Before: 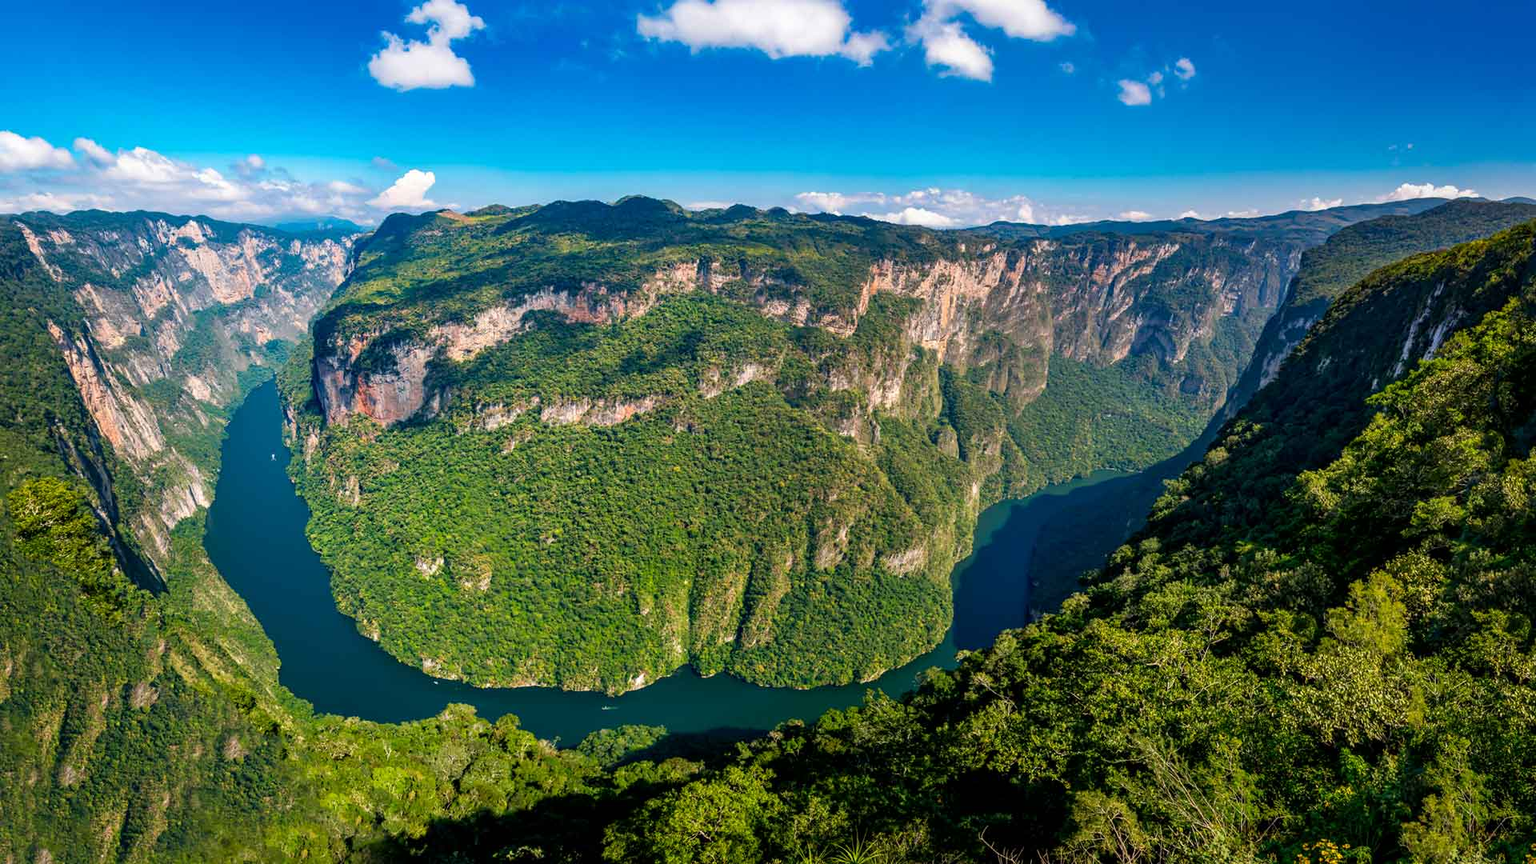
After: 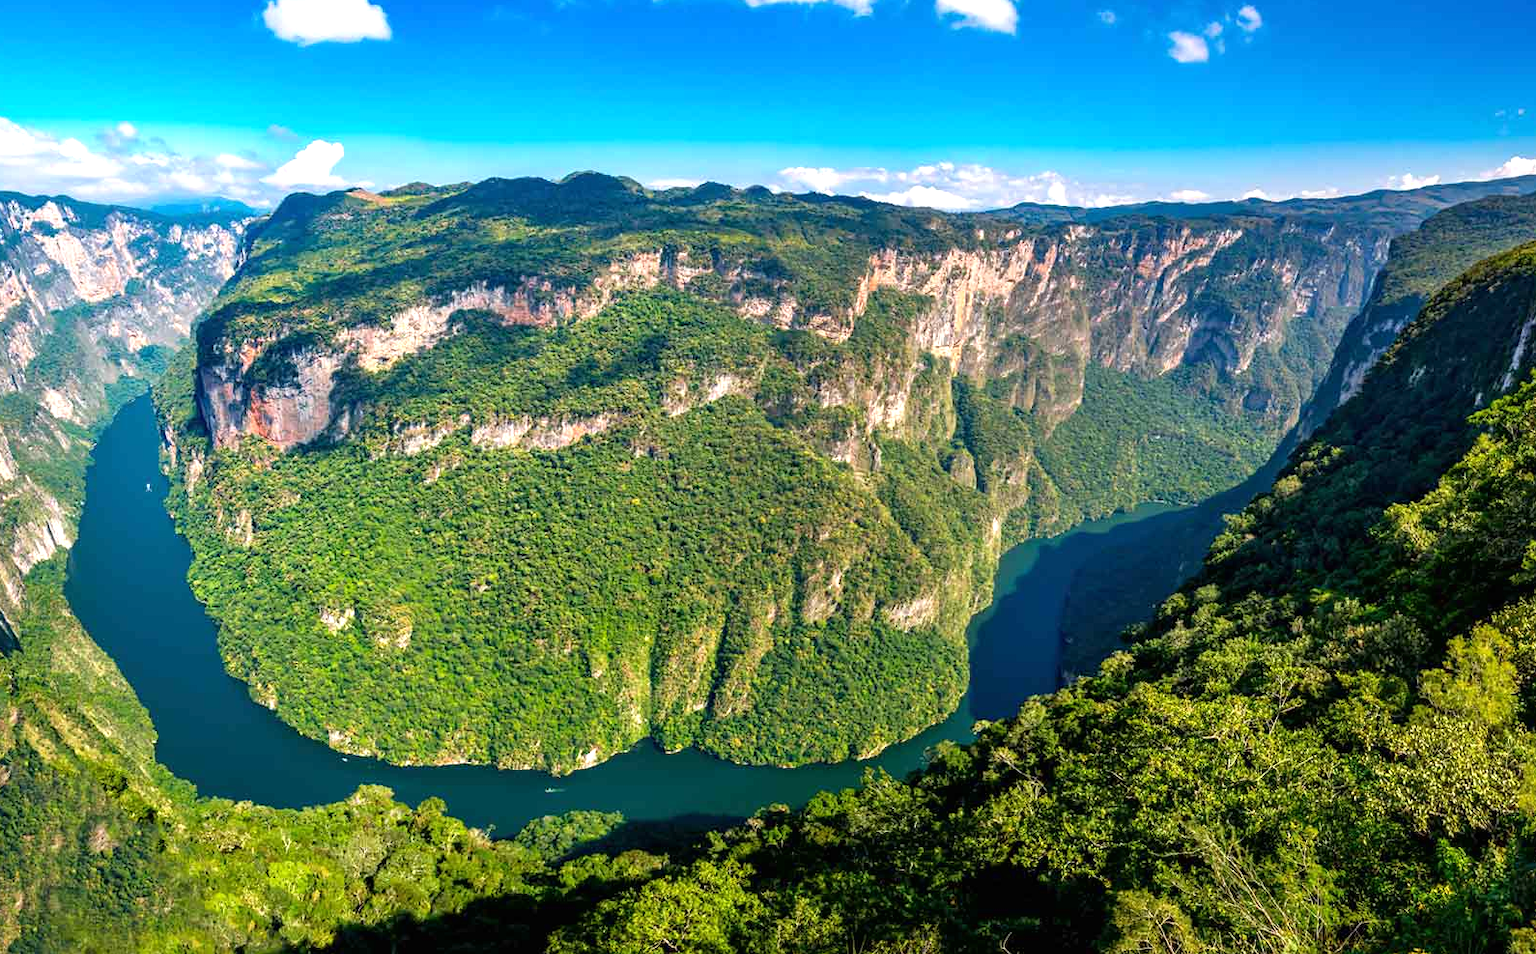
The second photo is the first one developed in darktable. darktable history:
exposure: black level correction 0, exposure 0.6 EV, compensate highlight preservation false
crop: left 9.807%, top 6.259%, right 7.334%, bottom 2.177%
